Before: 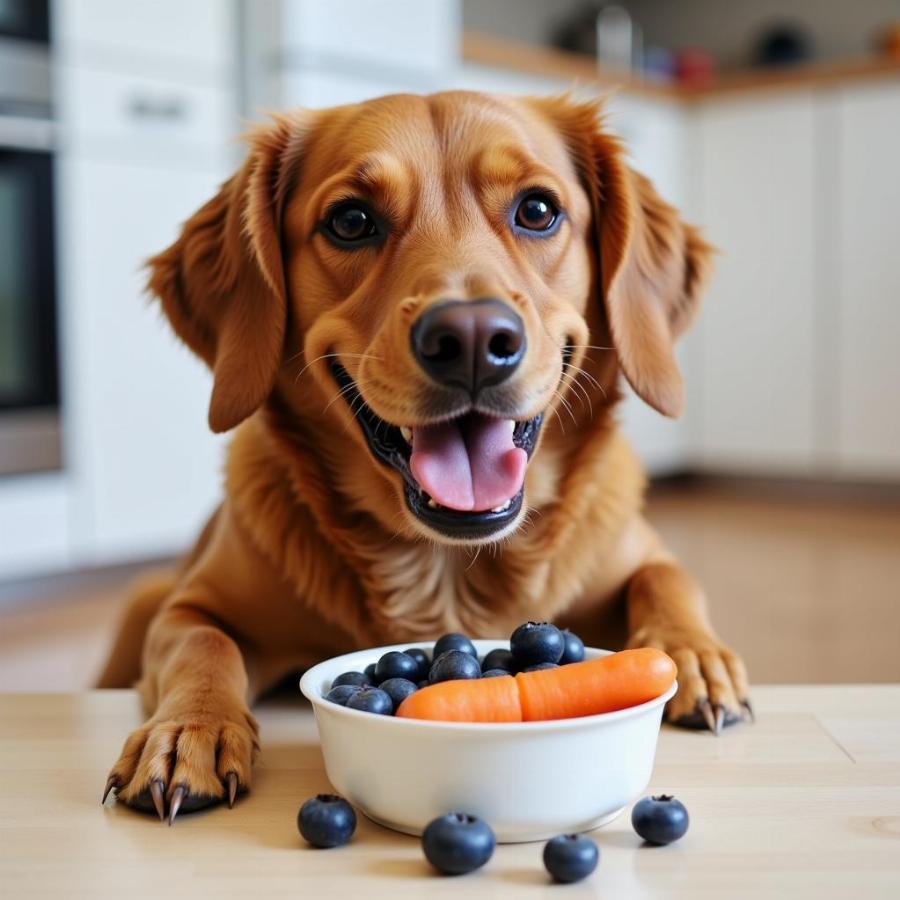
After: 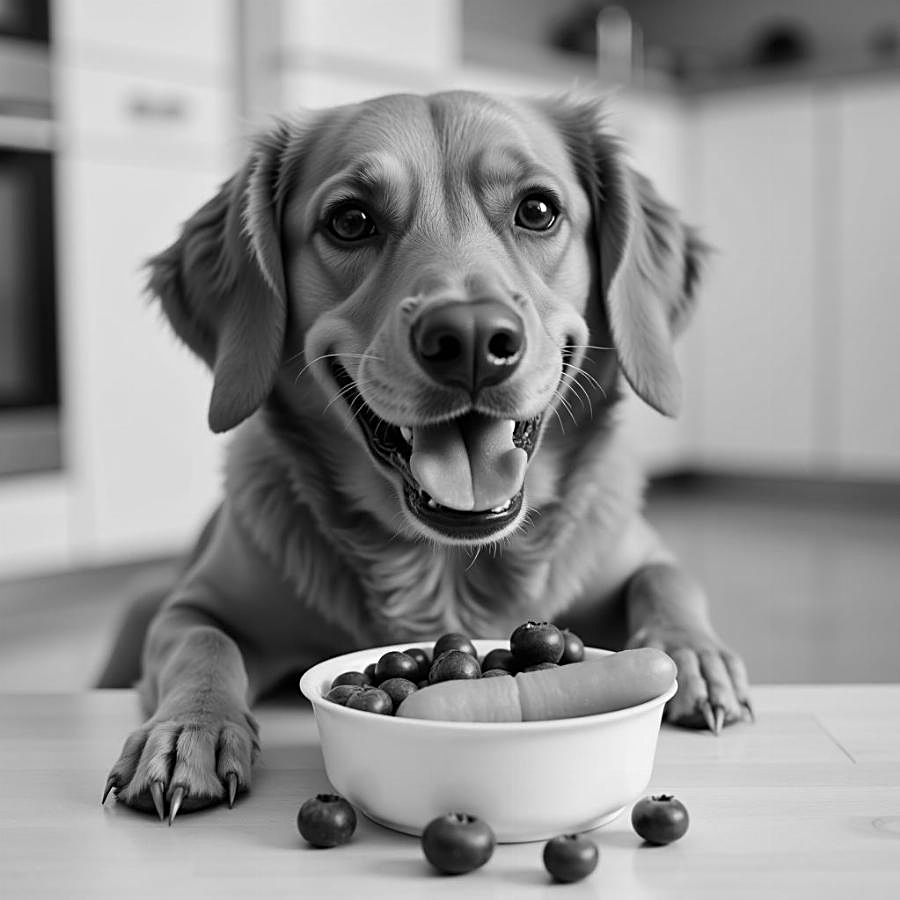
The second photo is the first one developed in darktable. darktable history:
monochrome: a -6.99, b 35.61, size 1.4
white balance: emerald 1
sharpen: on, module defaults
